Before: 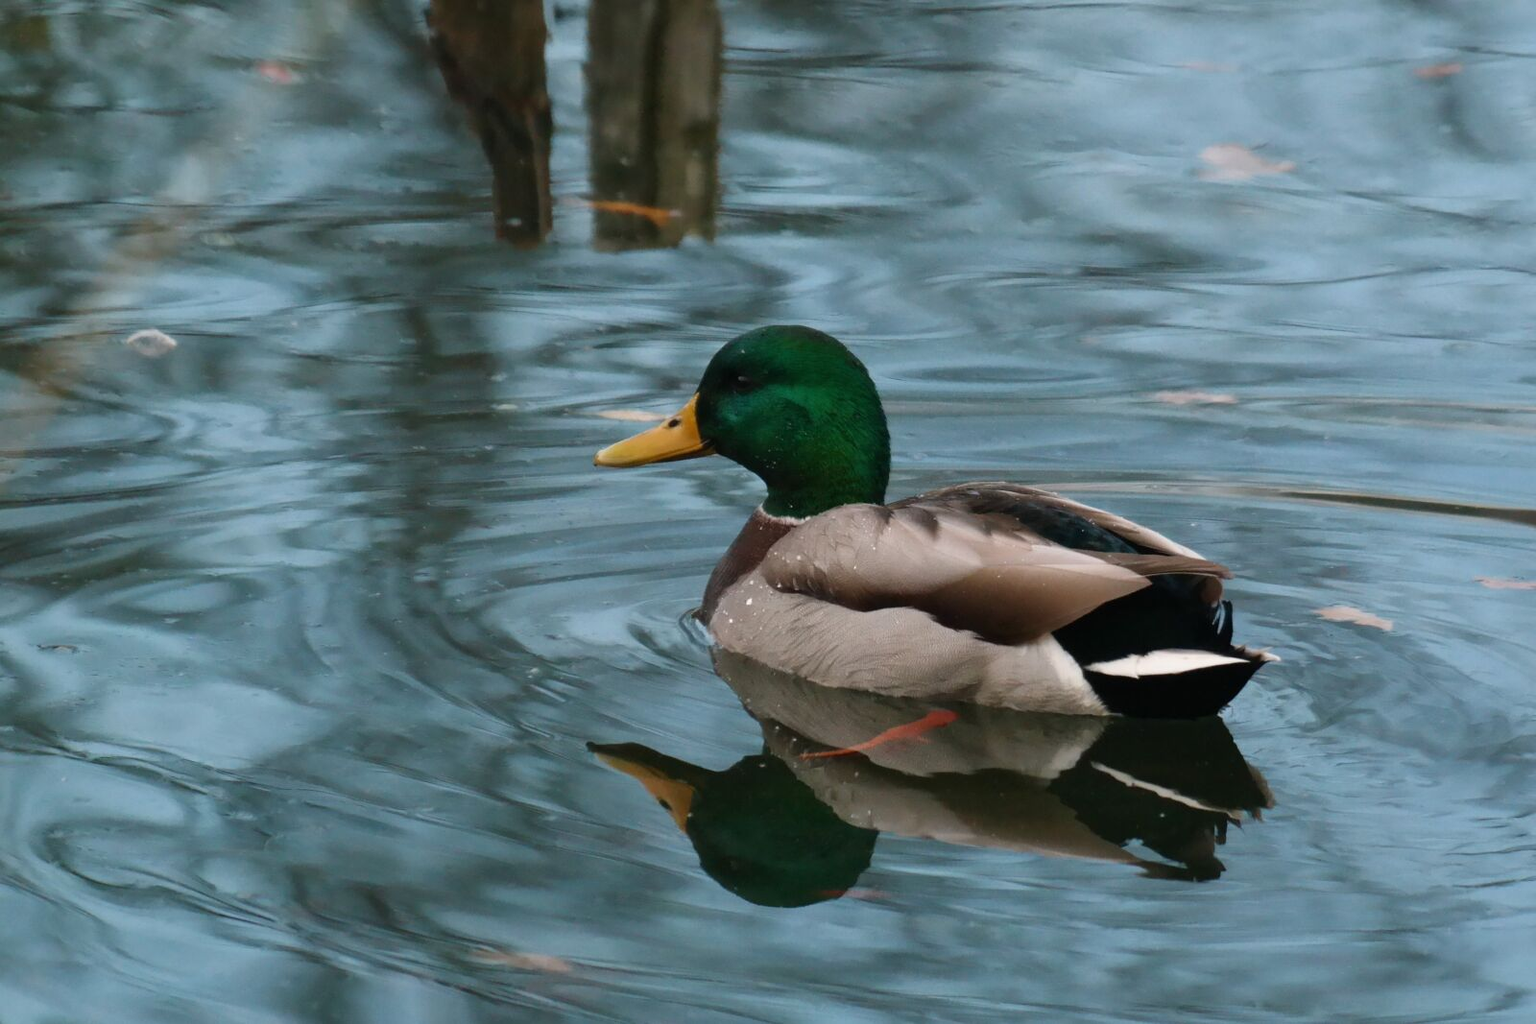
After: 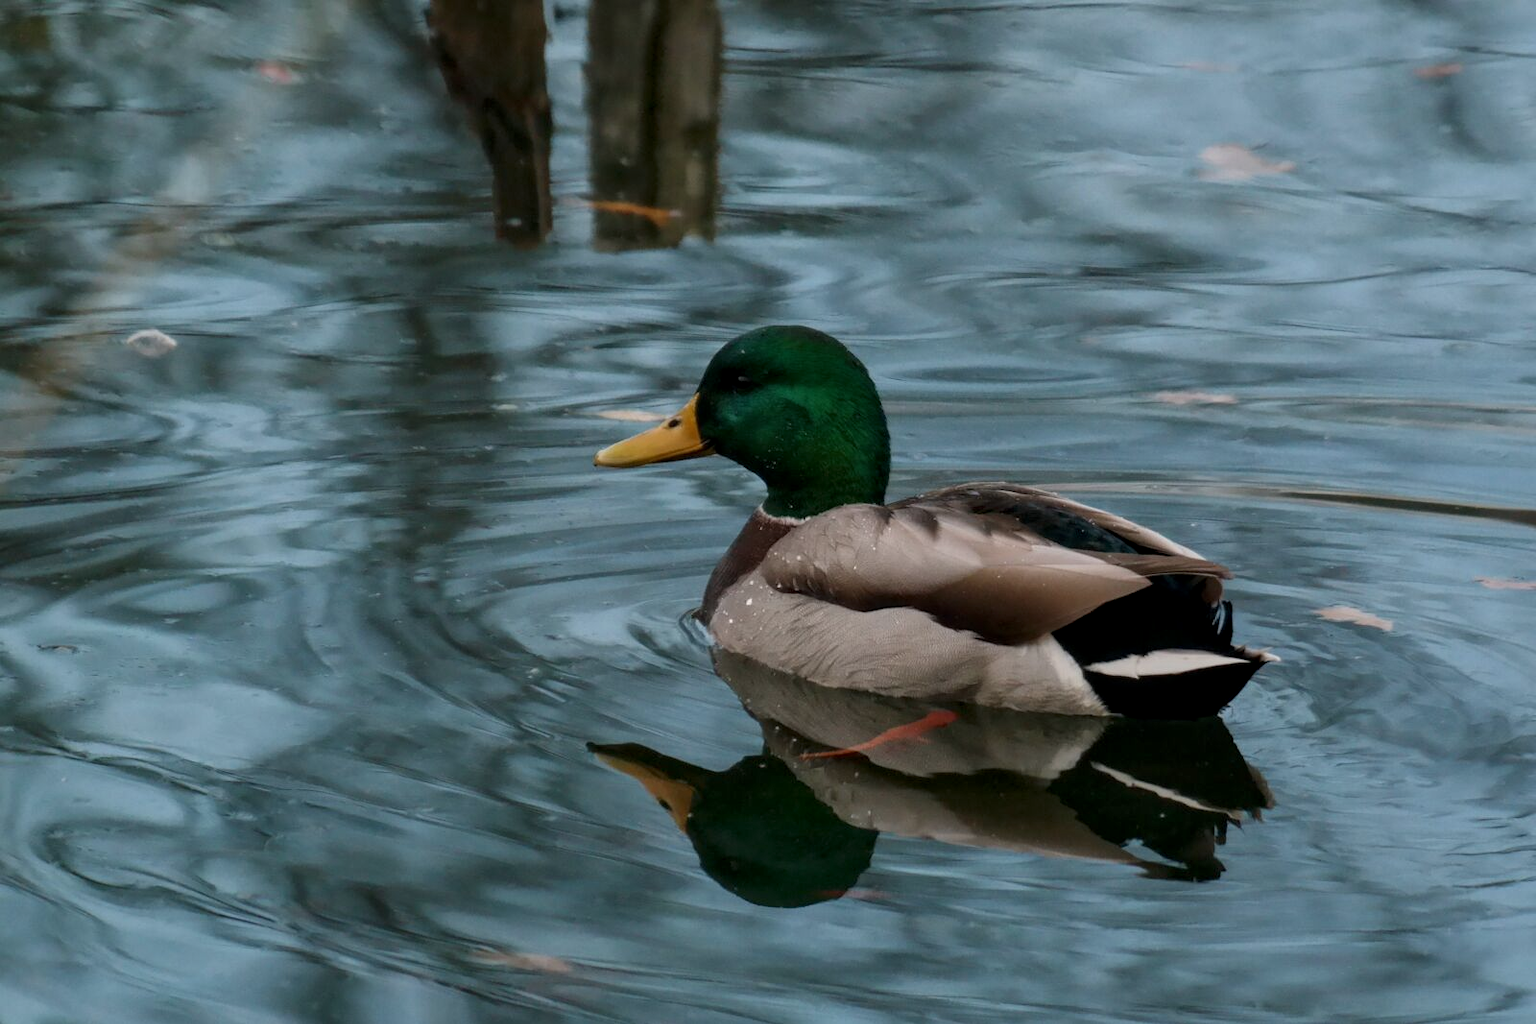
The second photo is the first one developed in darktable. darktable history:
exposure: exposure -0.36 EV, compensate highlight preservation false
local contrast: on, module defaults
